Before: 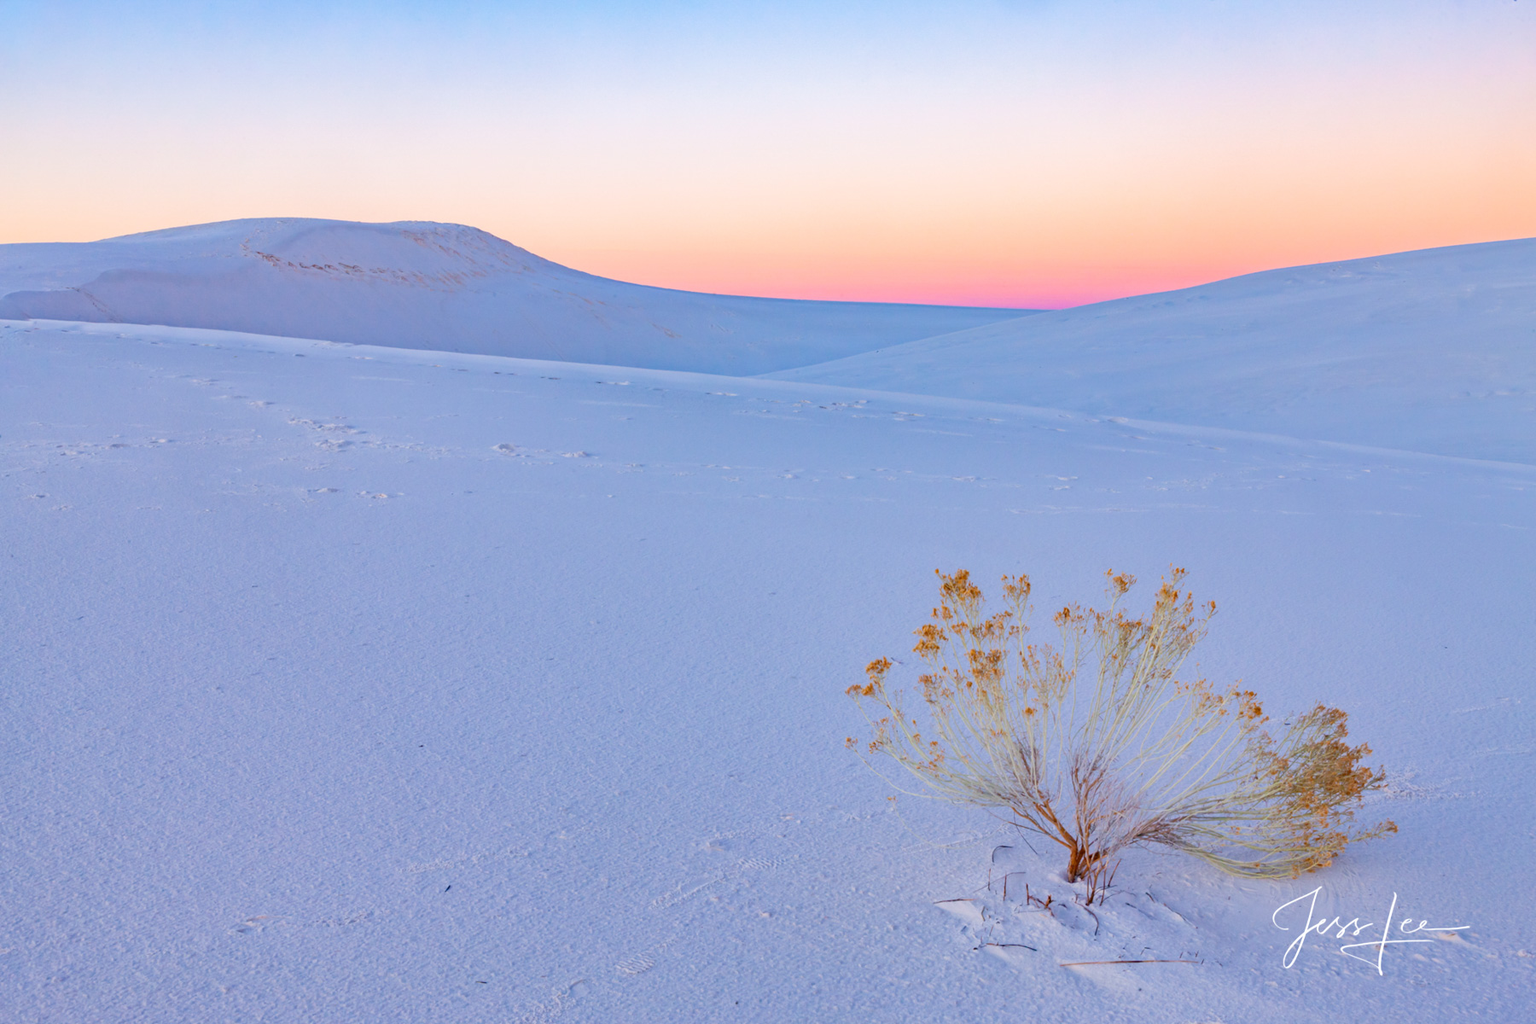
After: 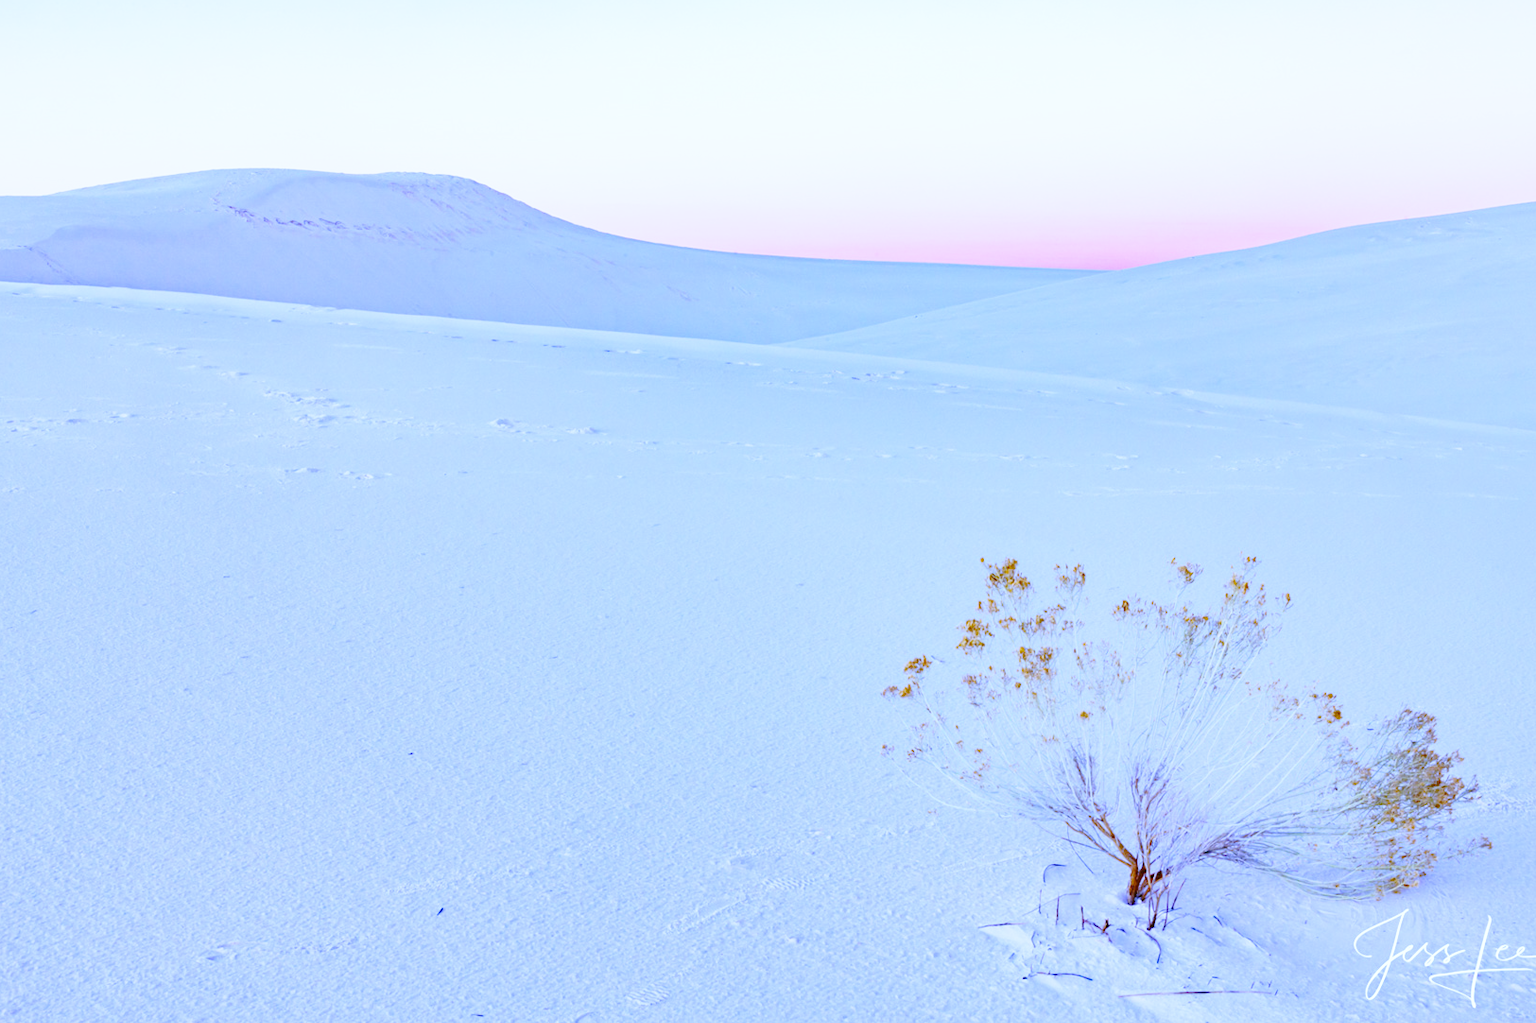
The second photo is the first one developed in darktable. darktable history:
crop: left 3.305%, top 6.436%, right 6.389%, bottom 3.258%
base curve: curves: ch0 [(0, 0) (0.032, 0.037) (0.105, 0.228) (0.435, 0.76) (0.856, 0.983) (1, 1)], preserve colors none
white balance: red 0.766, blue 1.537
